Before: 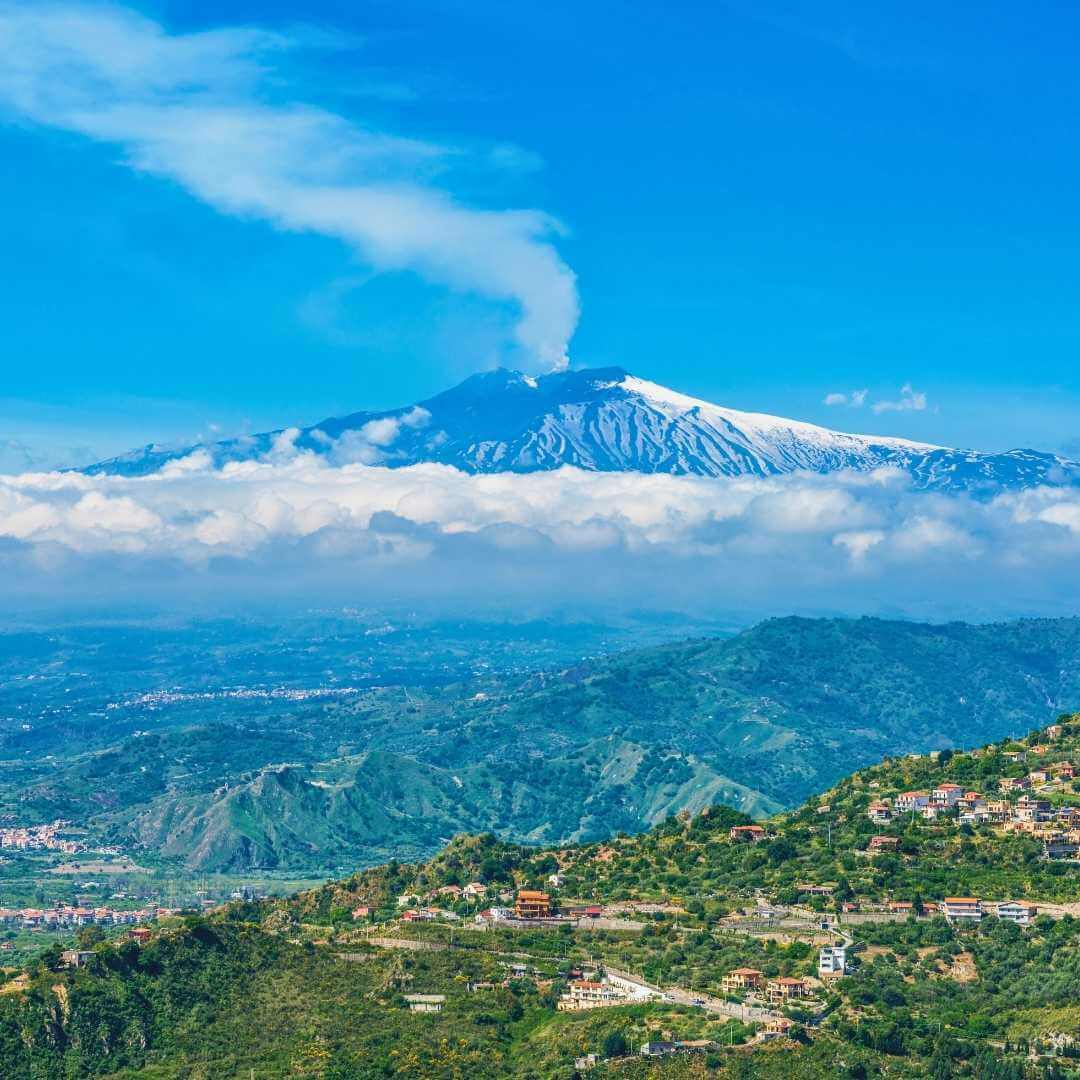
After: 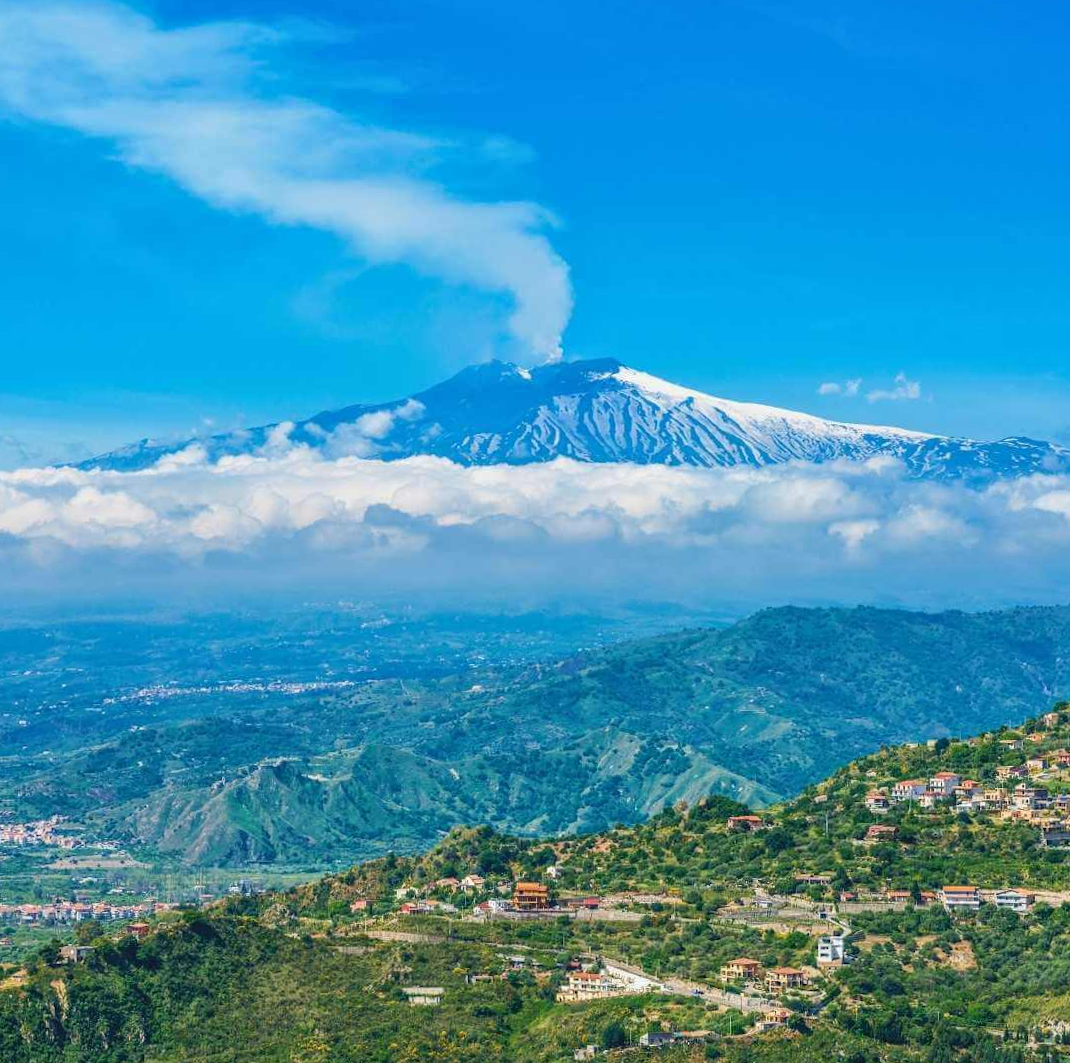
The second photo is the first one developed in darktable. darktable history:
rotate and perspective: rotation -0.45°, automatic cropping original format, crop left 0.008, crop right 0.992, crop top 0.012, crop bottom 0.988
white balance: emerald 1
